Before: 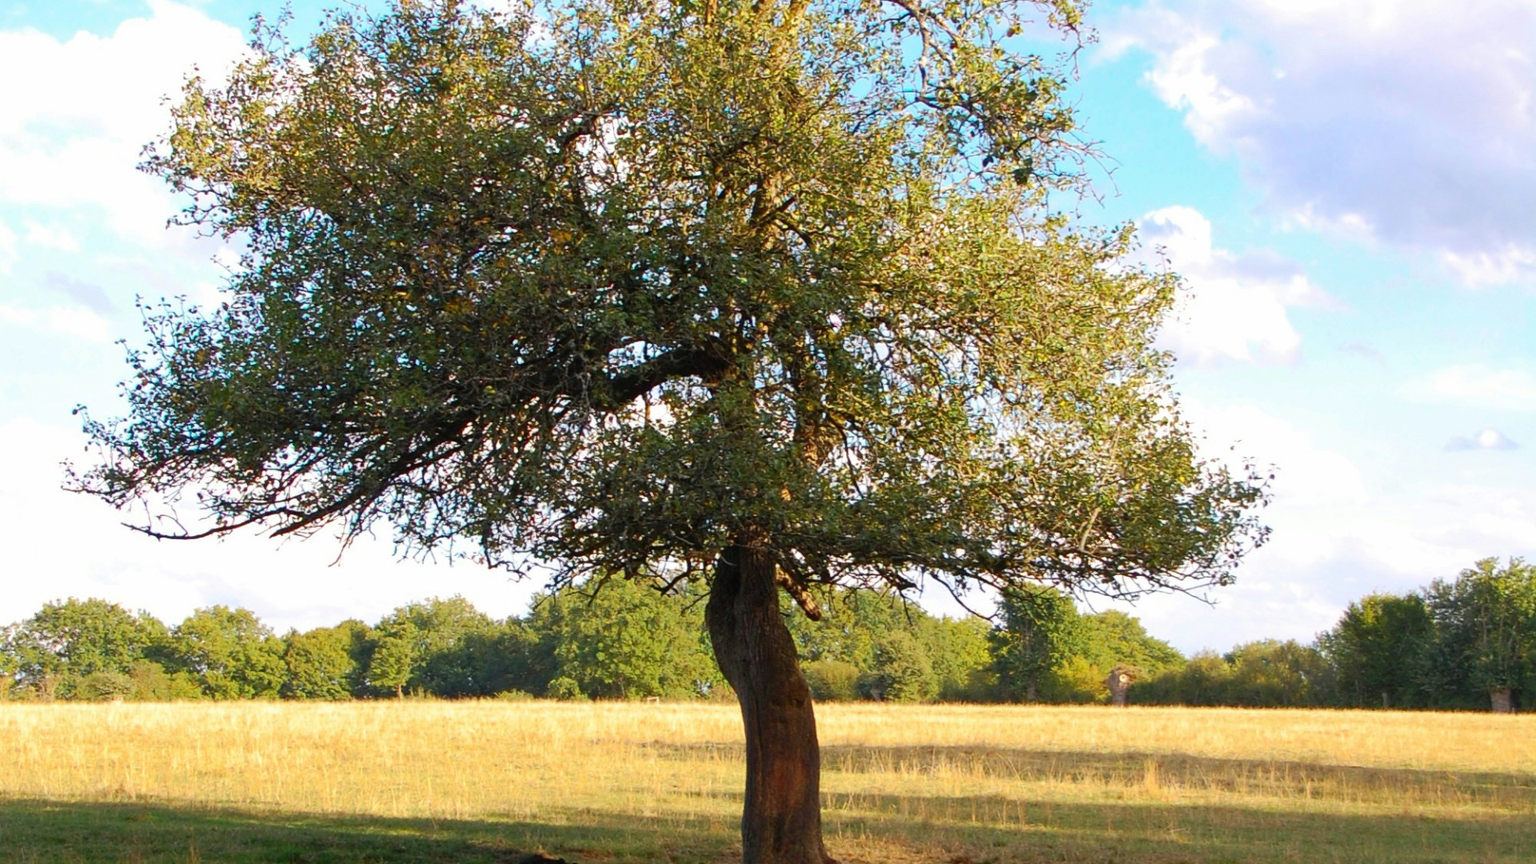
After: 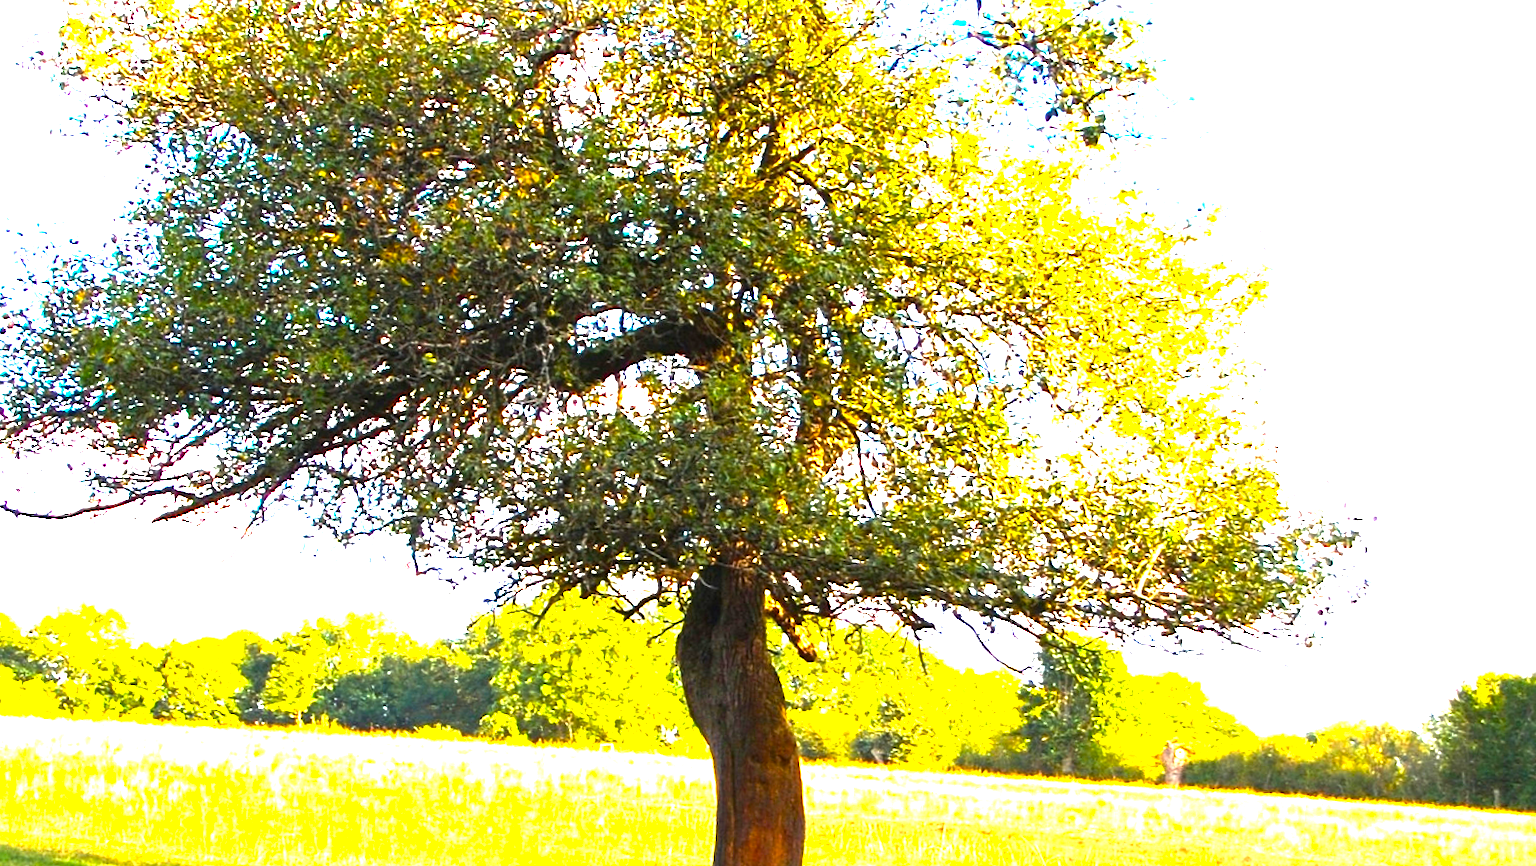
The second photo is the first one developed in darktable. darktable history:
color balance rgb: perceptual saturation grading › global saturation 25.139%, perceptual brilliance grading › global brilliance 34.87%, perceptual brilliance grading › highlights 49.76%, perceptual brilliance grading › mid-tones 59.84%, perceptual brilliance grading › shadows 34.36%
crop and rotate: angle -3.29°, left 5.043%, top 5.196%, right 4.601%, bottom 4.125%
